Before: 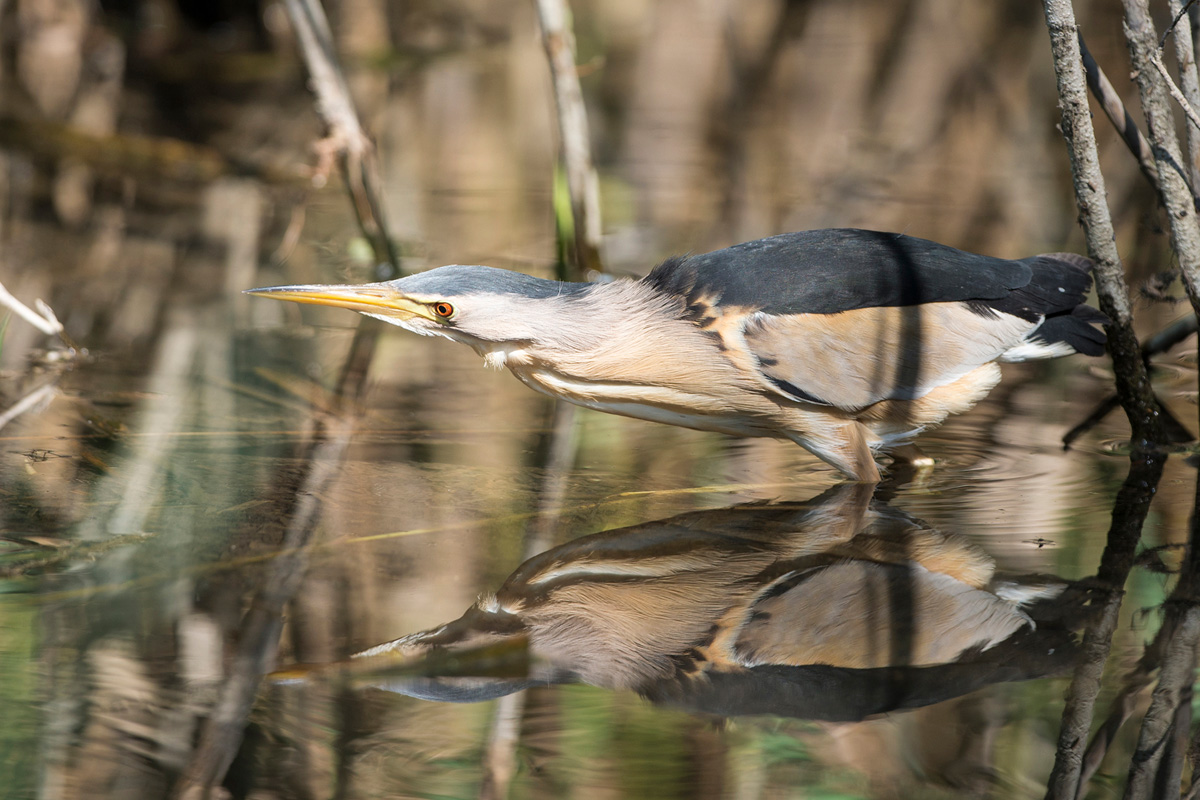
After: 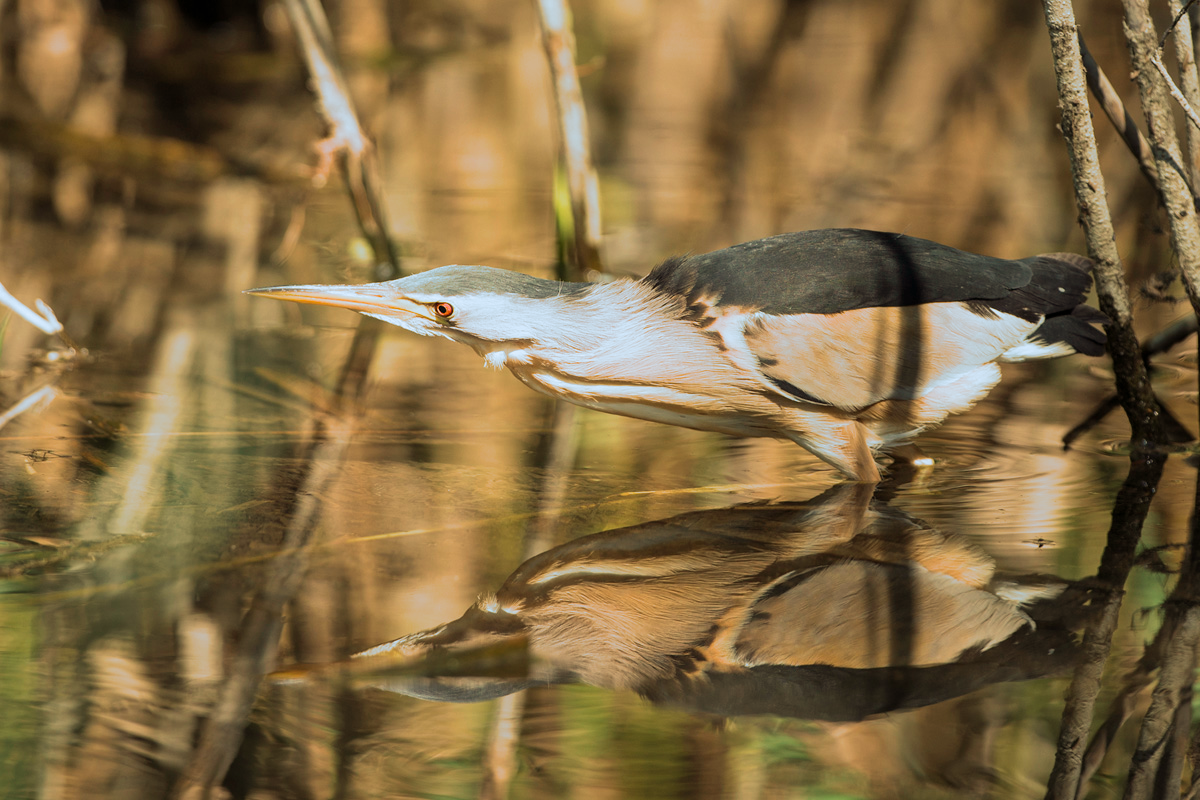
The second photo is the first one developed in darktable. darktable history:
rgb levels: preserve colors max RGB
white balance: red 1.138, green 0.996, blue 0.812
color correction: highlights a* -4.28, highlights b* 6.53
split-toning: shadows › hue 351.18°, shadows › saturation 0.86, highlights › hue 218.82°, highlights › saturation 0.73, balance -19.167
